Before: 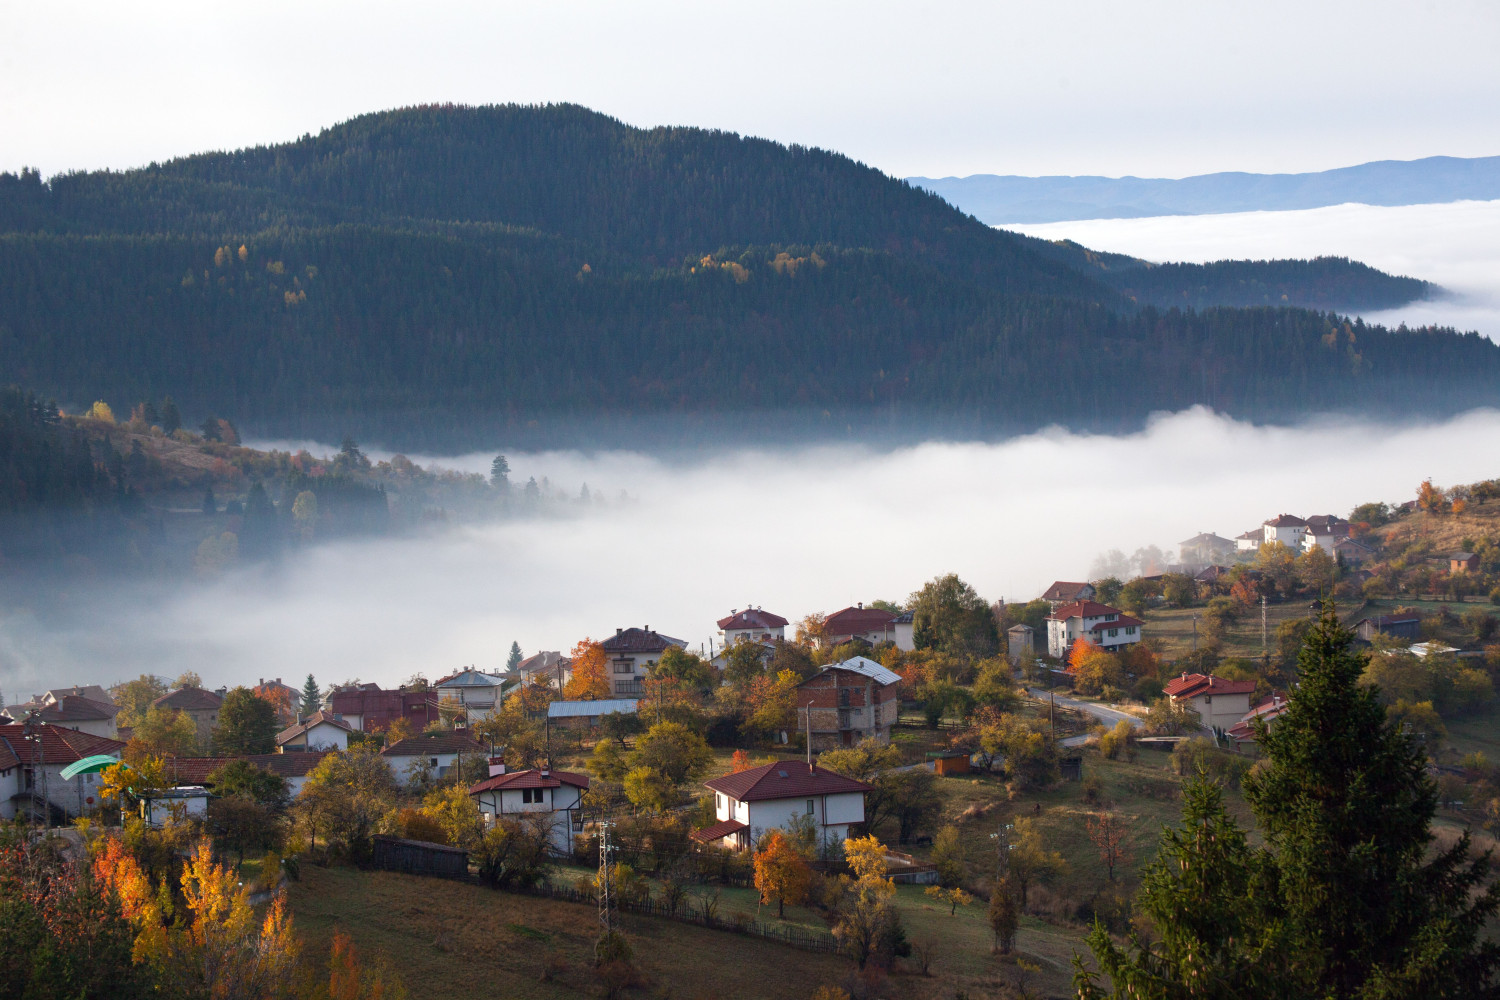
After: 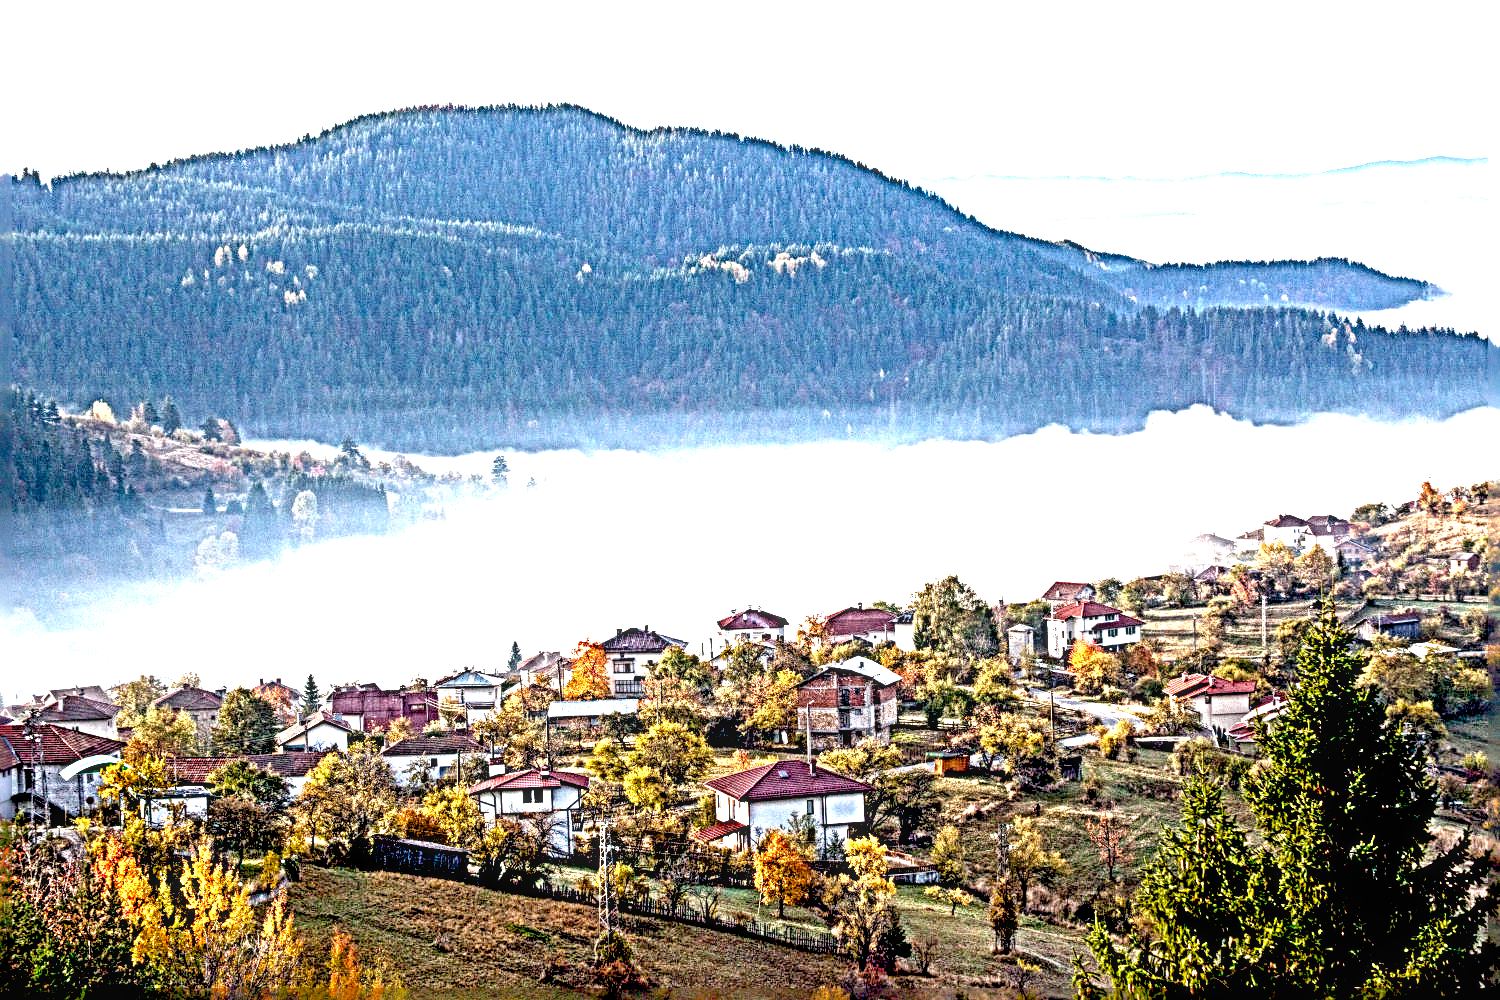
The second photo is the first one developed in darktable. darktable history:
sharpen: radius 6.265, amount 1.783, threshold 0.046
tone equalizer: on, module defaults
exposure: black level correction 0.015, exposure 1.797 EV, compensate highlight preservation false
levels: levels [0, 0.478, 1]
local contrast: highlights 21%, detail 150%
